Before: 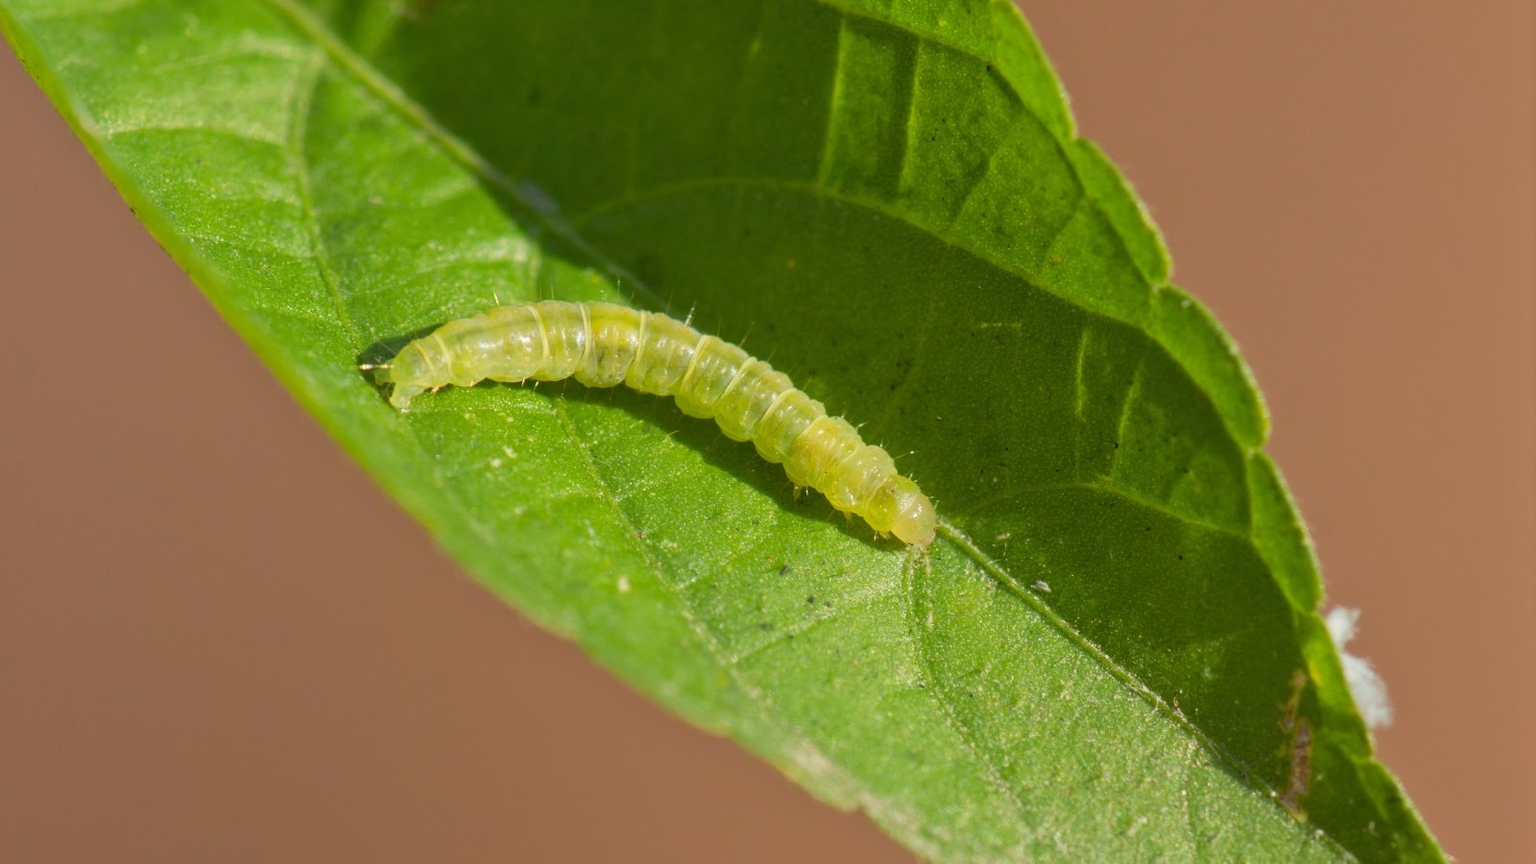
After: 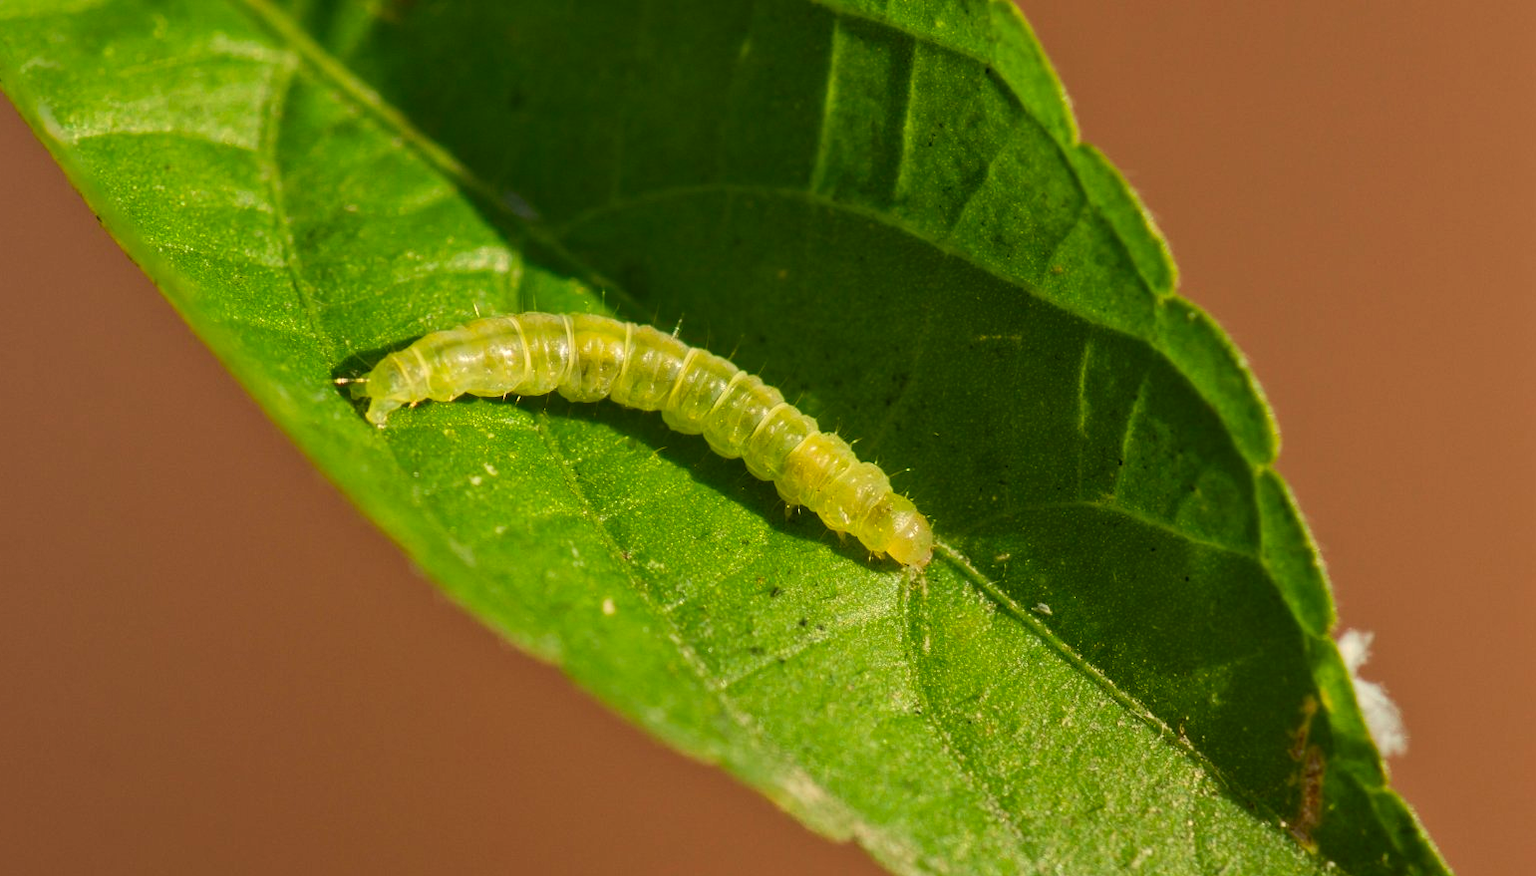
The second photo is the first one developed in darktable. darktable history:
local contrast: highlights 100%, shadows 100%, detail 120%, midtone range 0.2
contrast brightness saturation: contrast 0.12, brightness -0.12, saturation 0.2
crop and rotate: left 2.536%, right 1.107%, bottom 2.246%
white balance: red 1.045, blue 0.932
